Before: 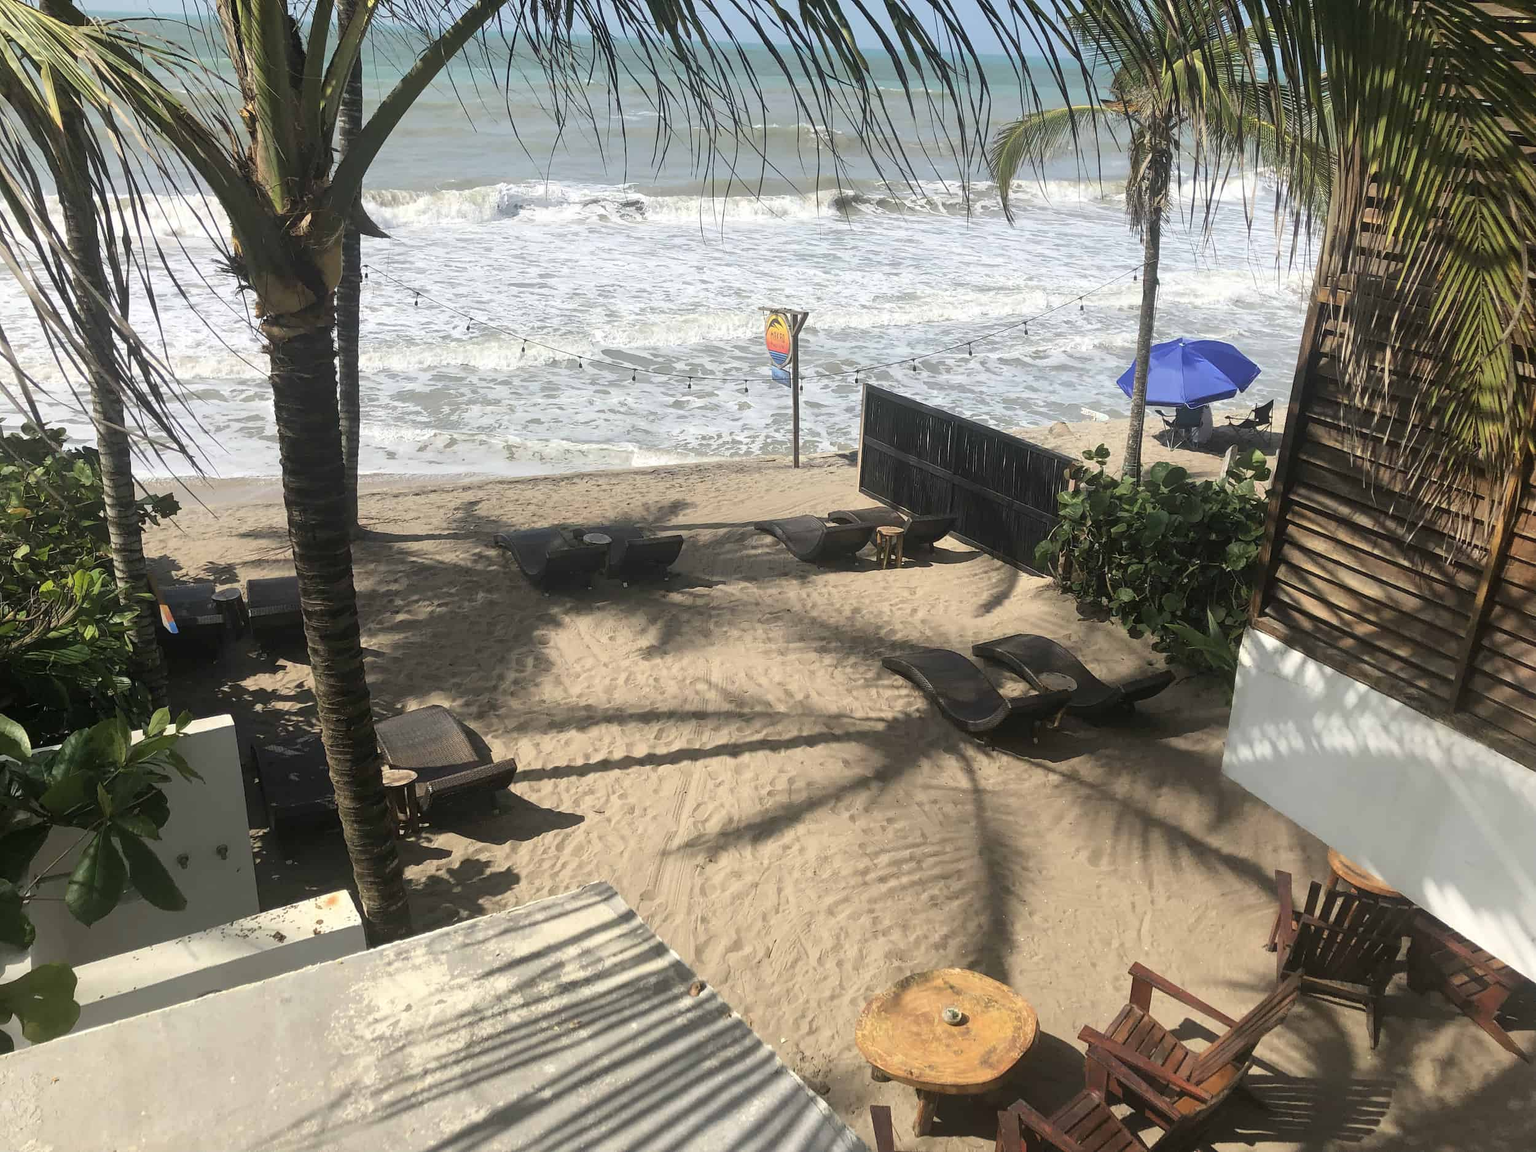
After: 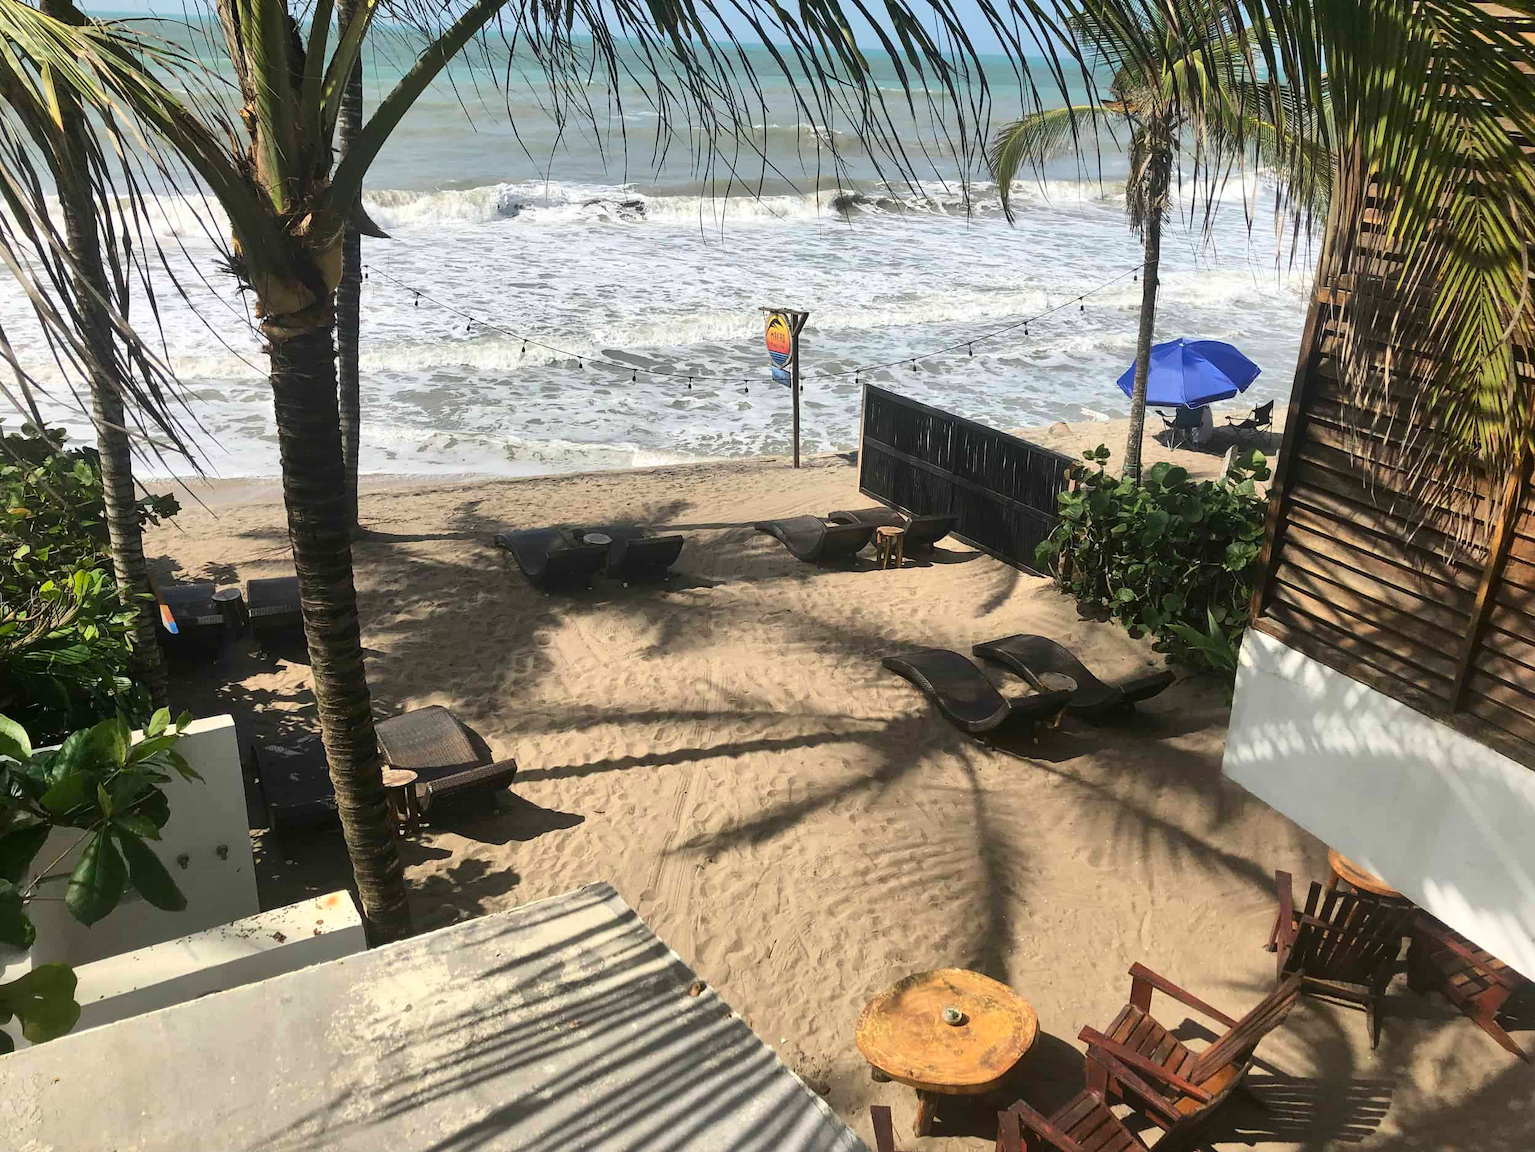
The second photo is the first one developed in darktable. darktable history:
contrast brightness saturation: contrast 0.15, brightness -0.01, saturation 0.1
shadows and highlights: highlights color adjustment 0%, low approximation 0.01, soften with gaussian
